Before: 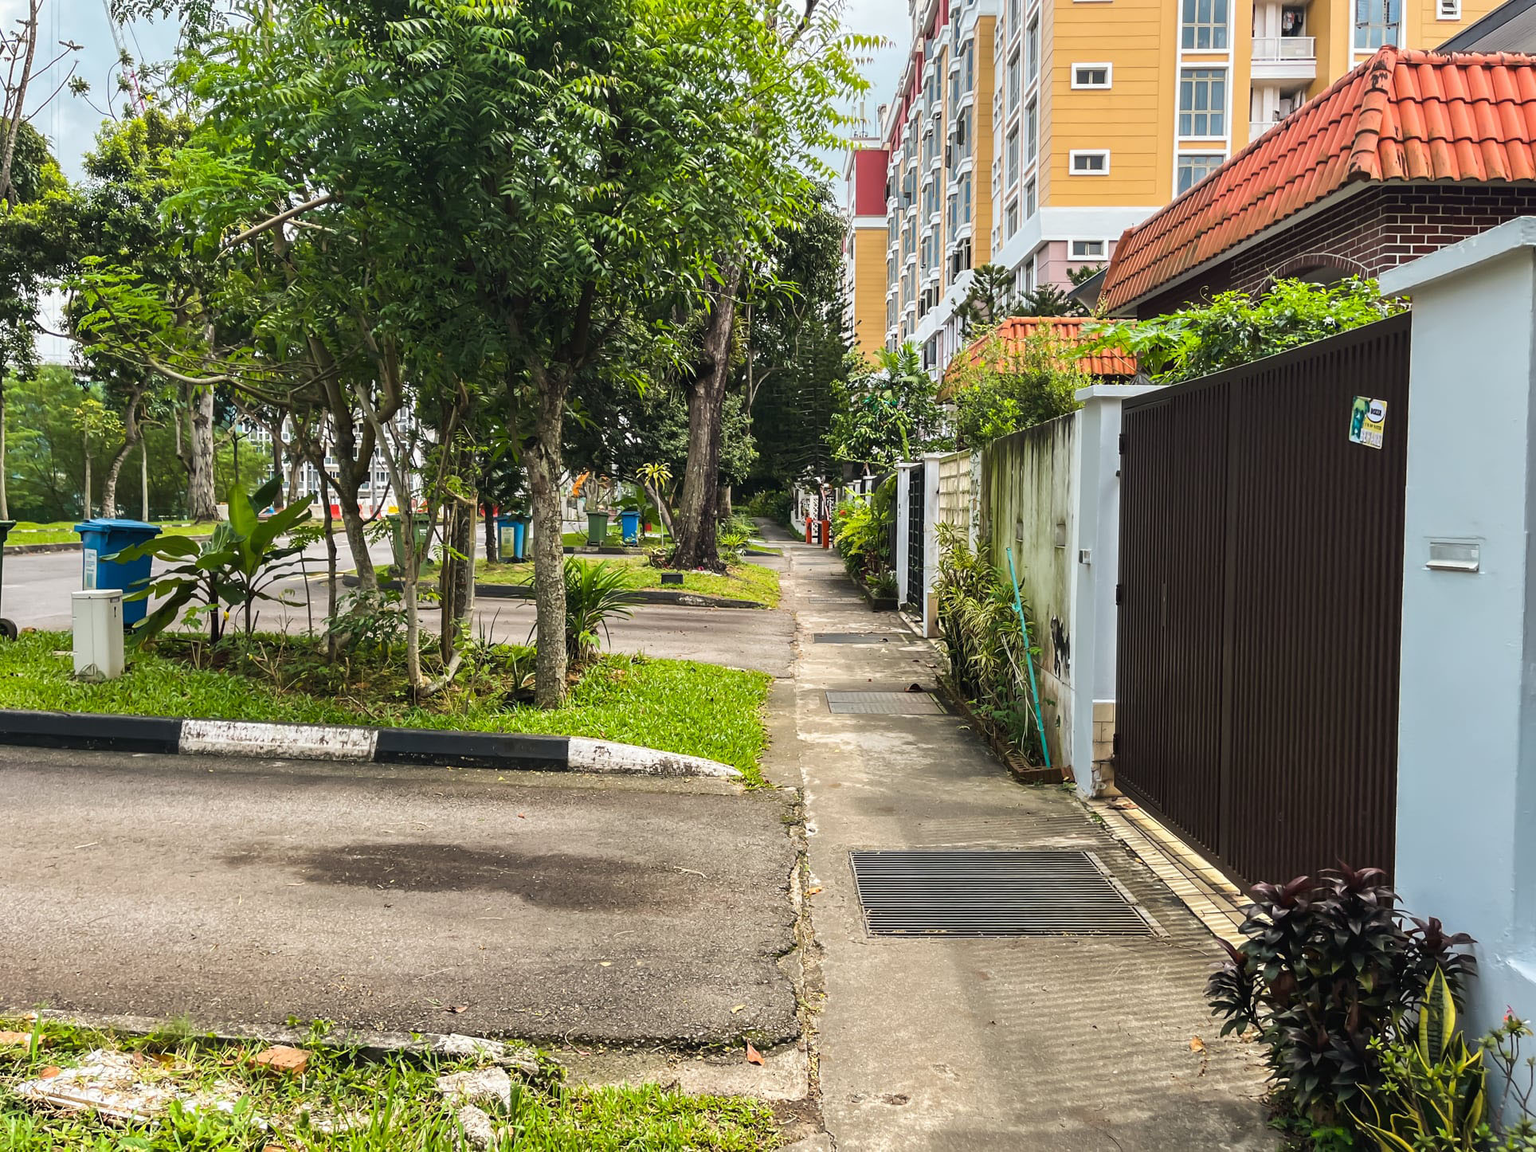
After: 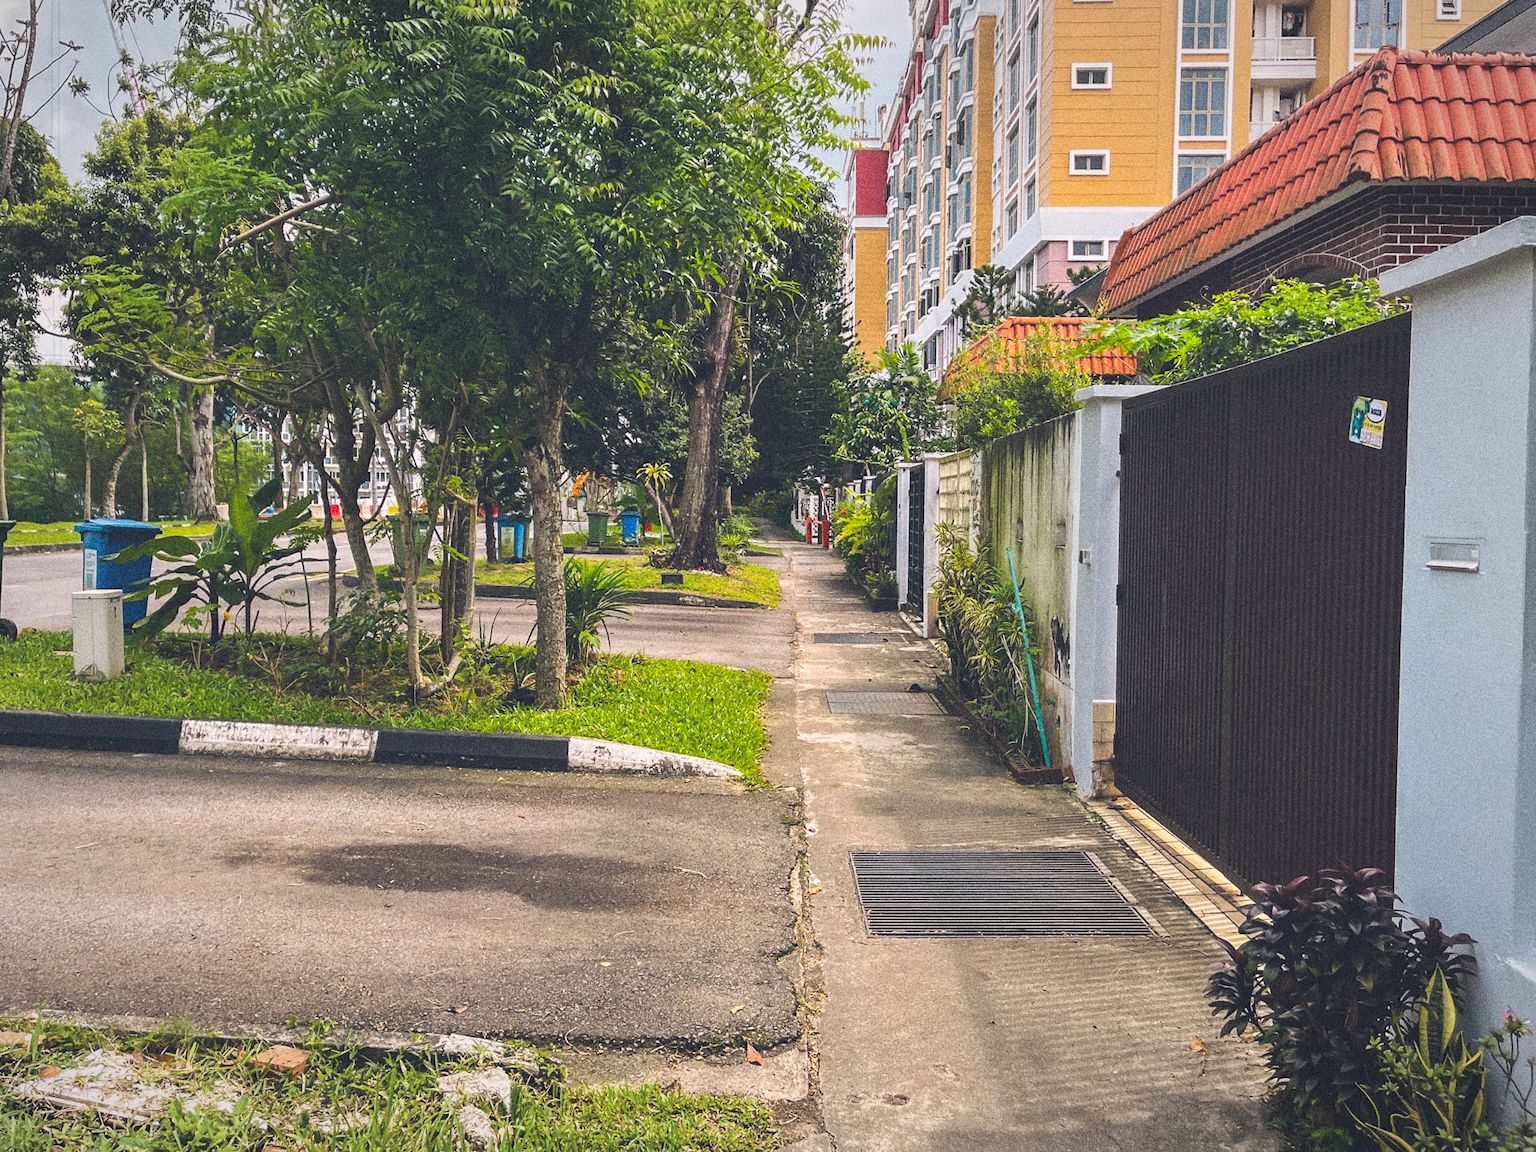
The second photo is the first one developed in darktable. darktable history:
exposure: black level correction -0.023, exposure -0.039 EV, compensate highlight preservation false
vignetting: fall-off radius 100%, width/height ratio 1.337
grain: strength 49.07%
white balance: red 1.009, blue 1.027
color balance rgb: shadows lift › hue 87.51°, highlights gain › chroma 1.35%, highlights gain › hue 55.1°, global offset › chroma 0.13%, global offset › hue 253.66°, perceptual saturation grading › global saturation 16.38%
